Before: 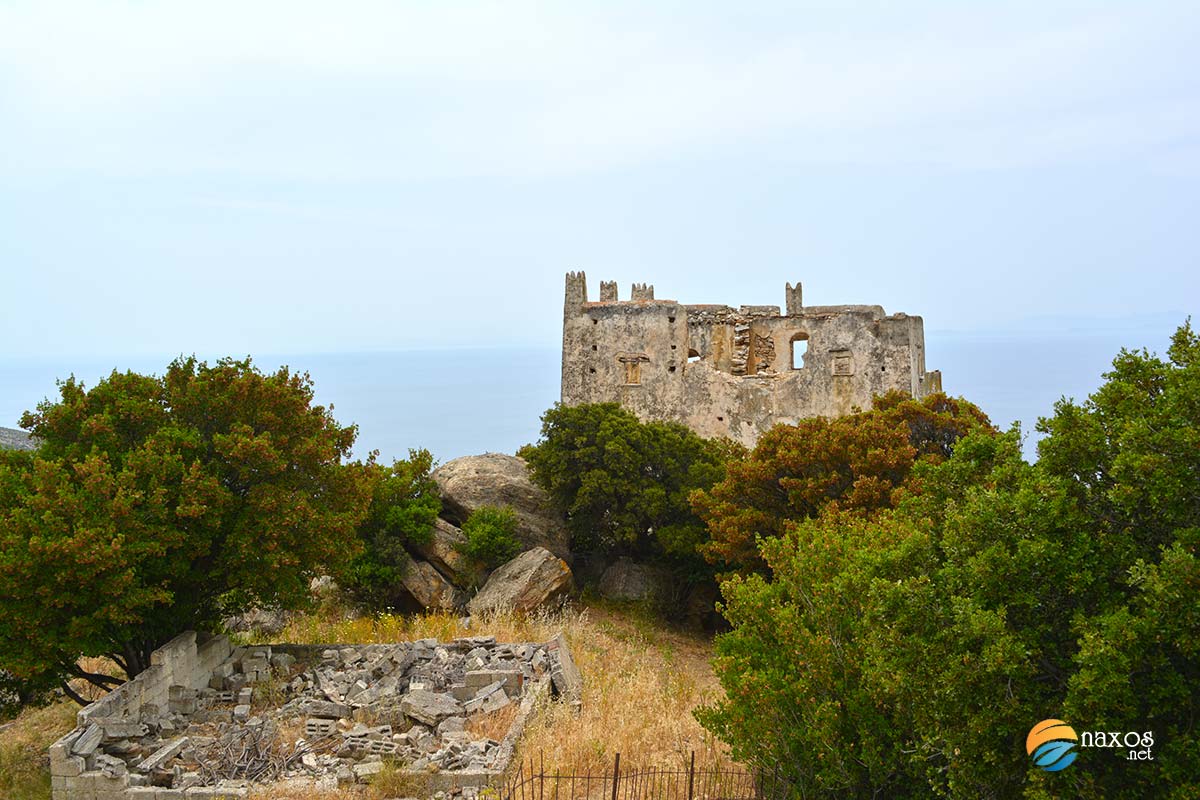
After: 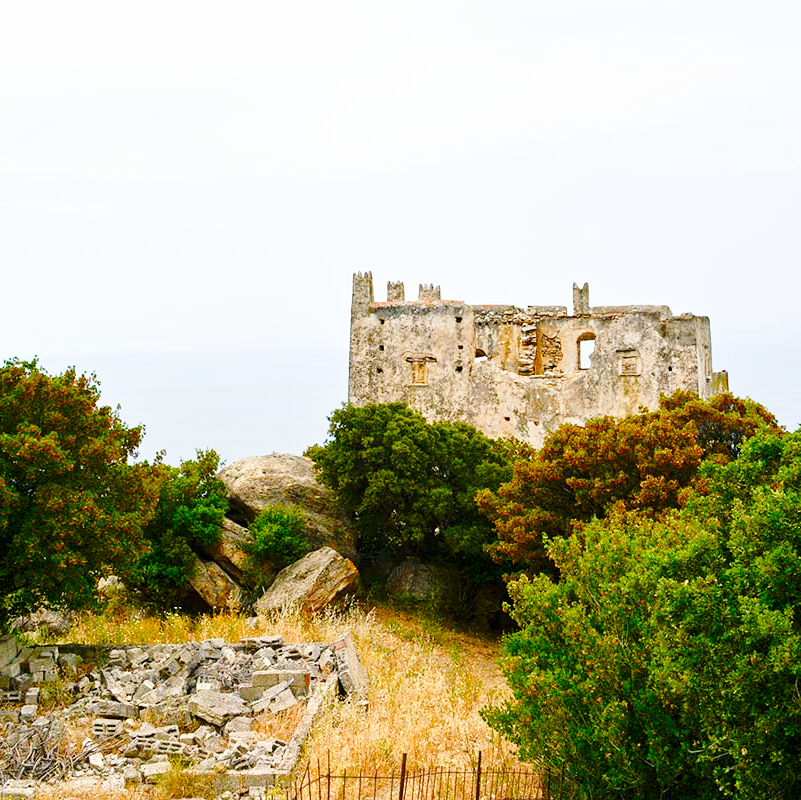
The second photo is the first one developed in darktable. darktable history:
crop and rotate: left 17.759%, right 15.408%
base curve: curves: ch0 [(0, 0) (0.028, 0.03) (0.121, 0.232) (0.46, 0.748) (0.859, 0.968) (1, 1)], preserve colors none
color balance rgb: shadows lift › luminance -7.693%, shadows lift › chroma 2.157%, shadows lift › hue 200.8°, highlights gain › chroma 1.34%, highlights gain › hue 56.53°, global offset › luminance -0.472%, perceptual saturation grading › global saturation 20%, perceptual saturation grading › highlights -49.211%, perceptual saturation grading › shadows 26.151%
contrast brightness saturation: contrast 0.037, saturation 0.158
